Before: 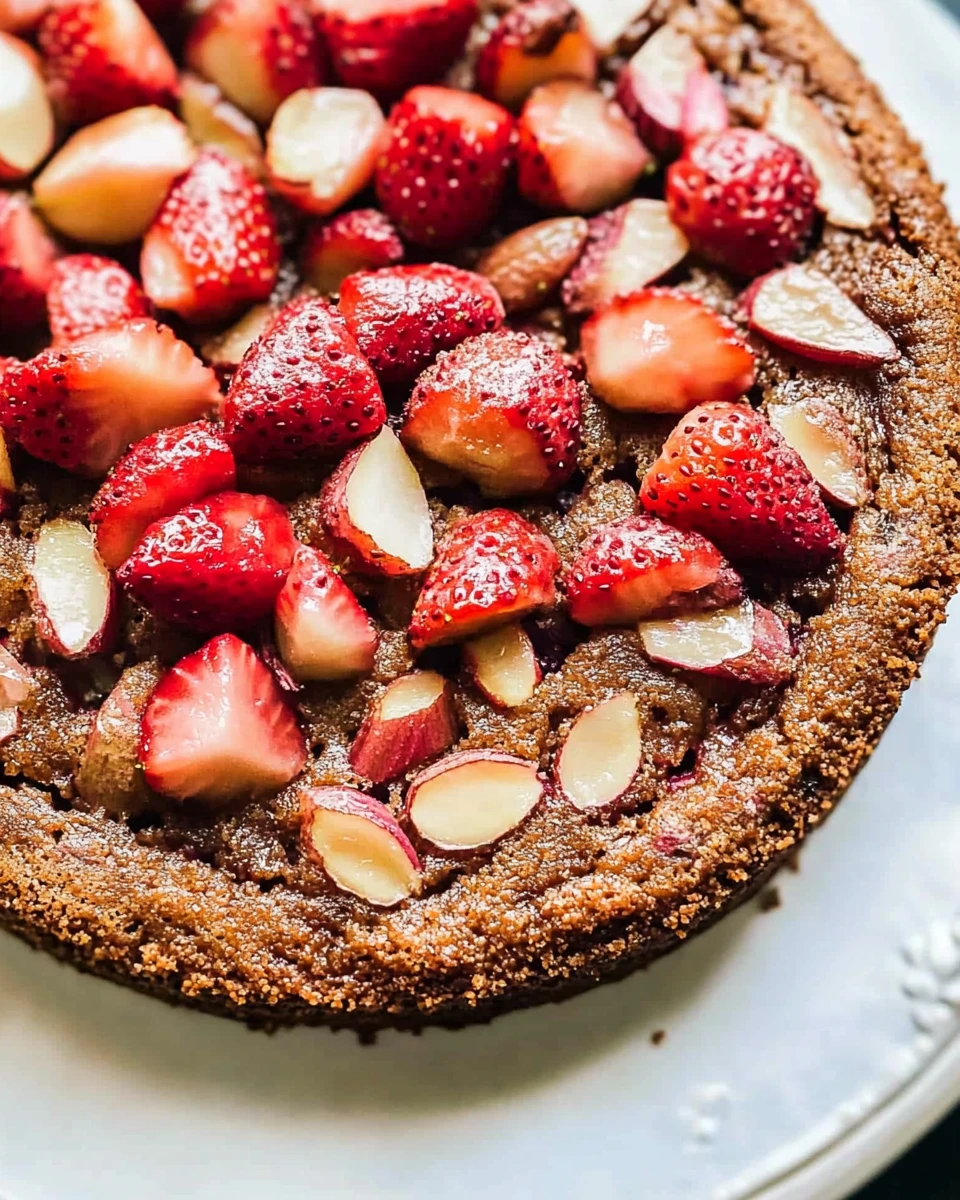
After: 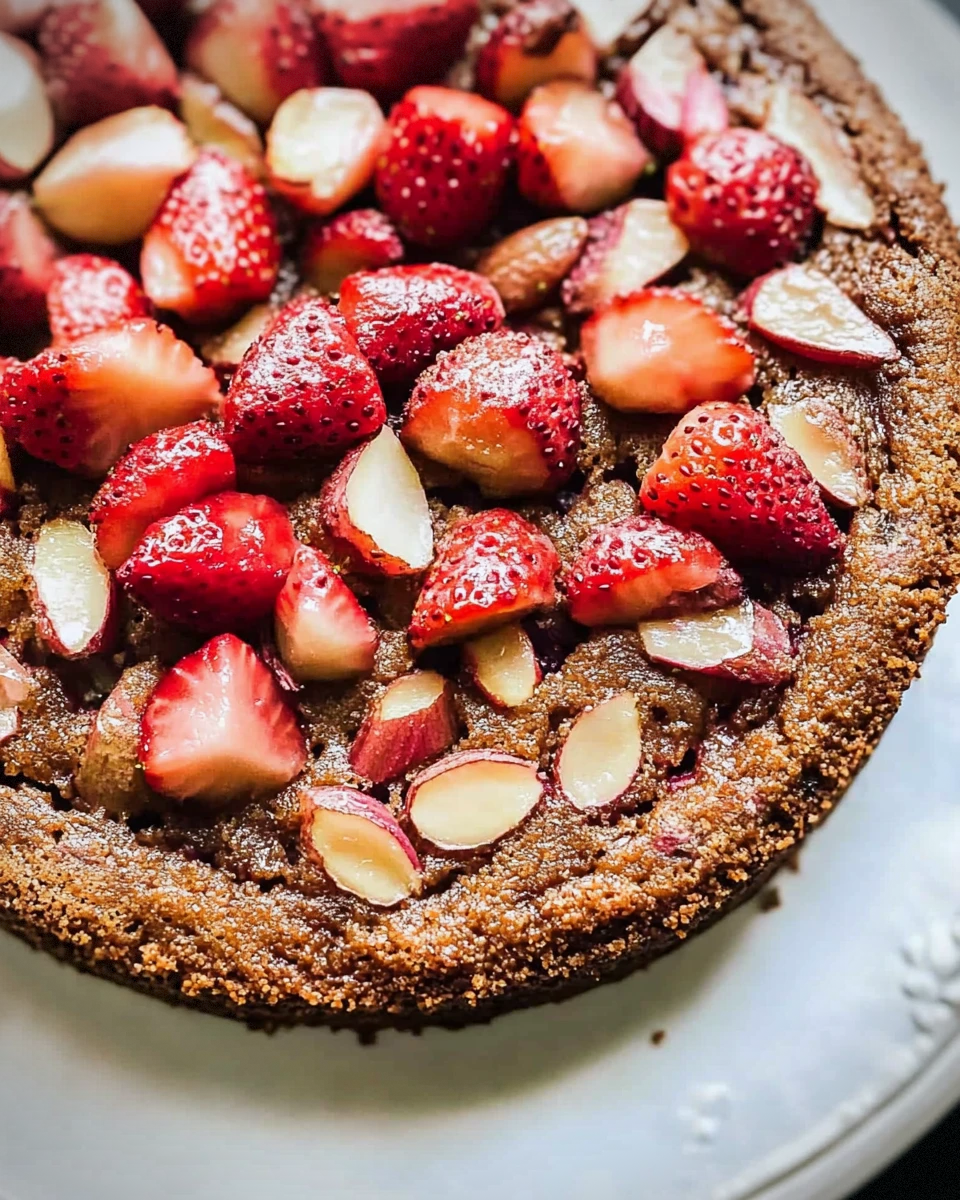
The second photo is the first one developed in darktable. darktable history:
white balance: red 0.982, blue 1.018
vignetting: dithering 8-bit output, unbound false
